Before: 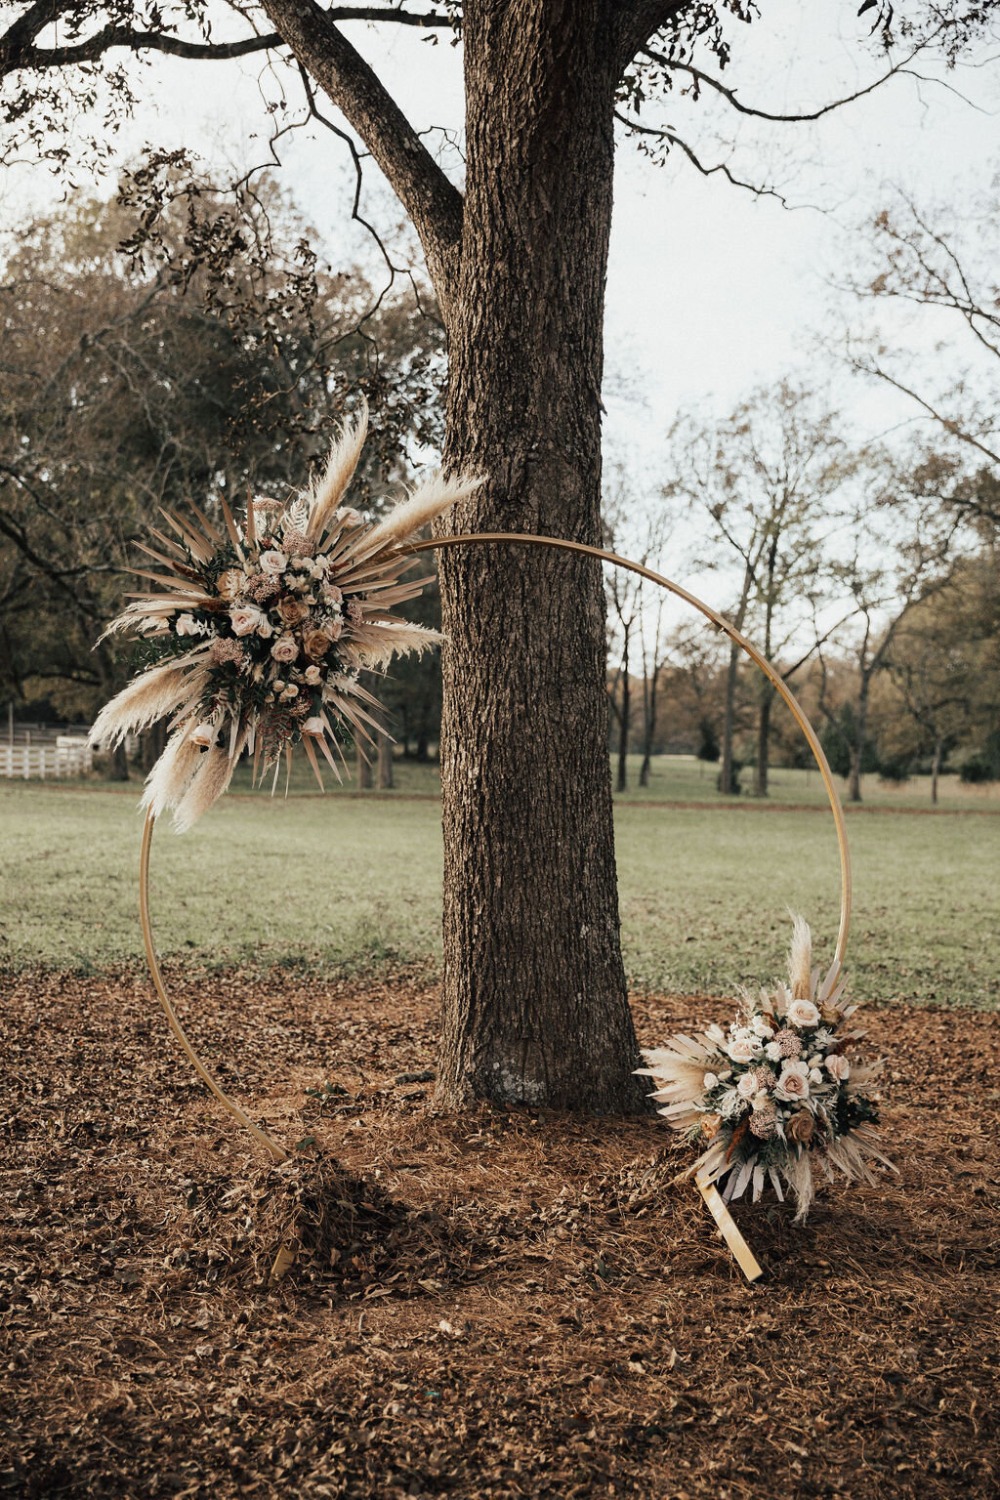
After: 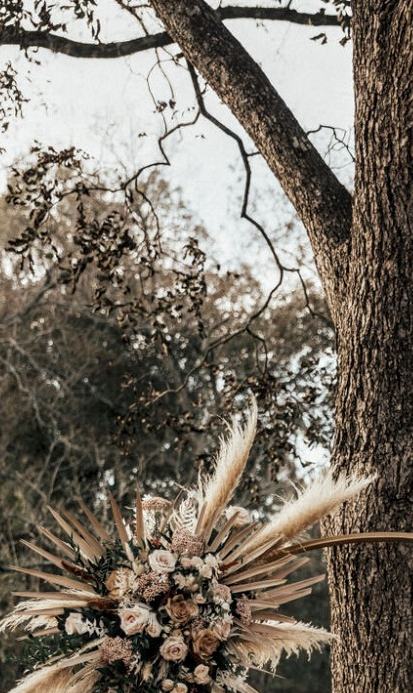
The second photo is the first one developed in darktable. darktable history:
crop and rotate: left 11.154%, top 0.102%, right 47.474%, bottom 53.683%
local contrast: detail 130%
